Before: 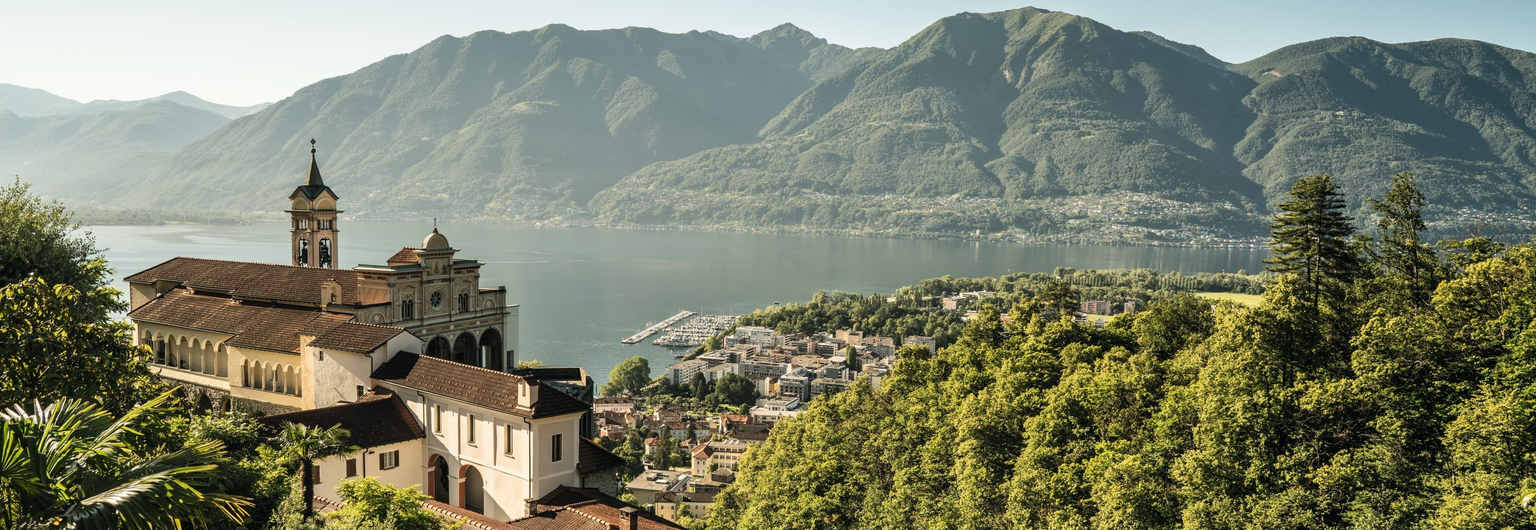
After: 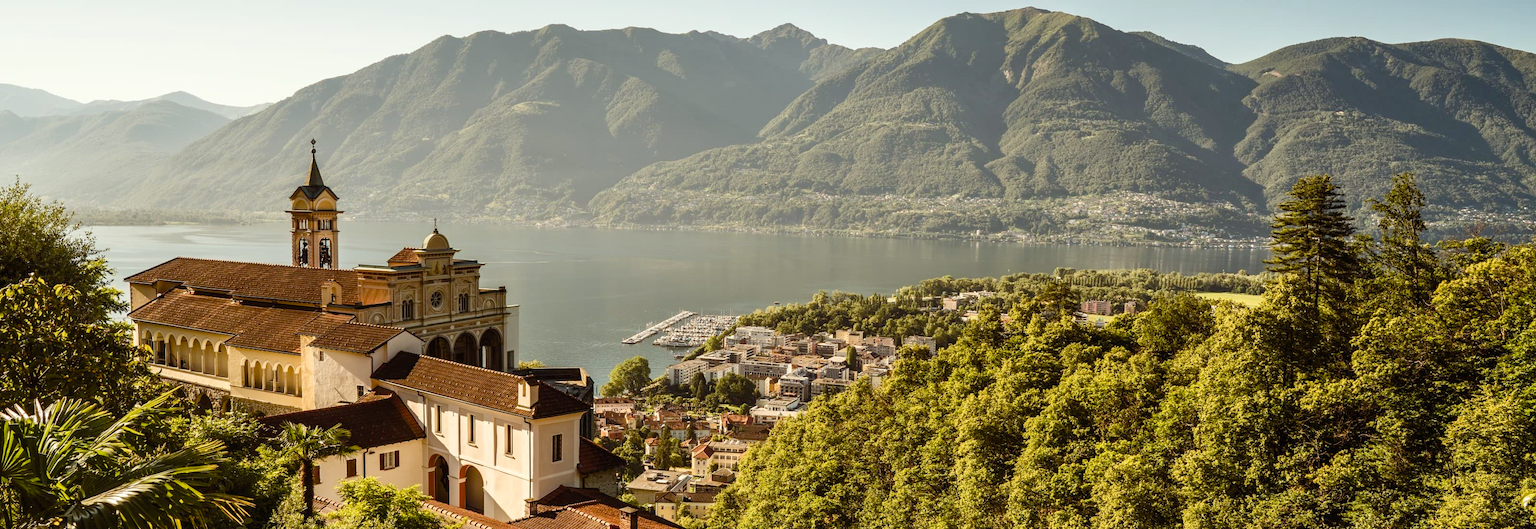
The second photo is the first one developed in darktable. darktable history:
color balance rgb: power › chroma 1.544%, power › hue 28.85°, perceptual saturation grading › global saturation 44.092%, perceptual saturation grading › highlights -49.322%, perceptual saturation grading › shadows 29.739%, global vibrance 14.394%
